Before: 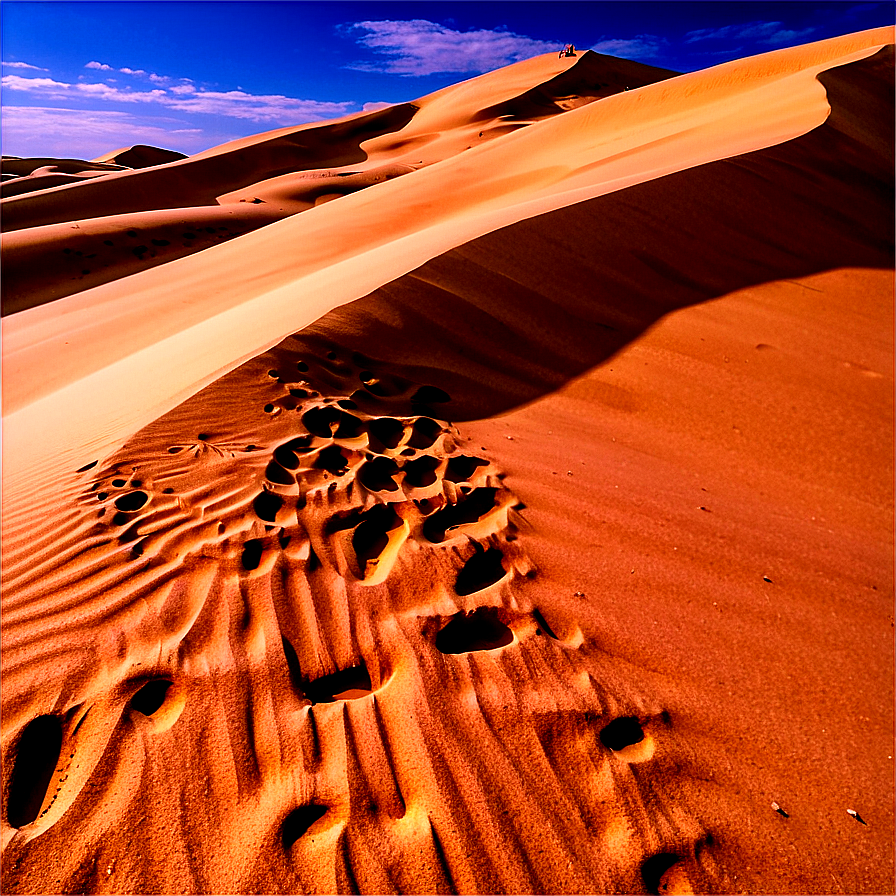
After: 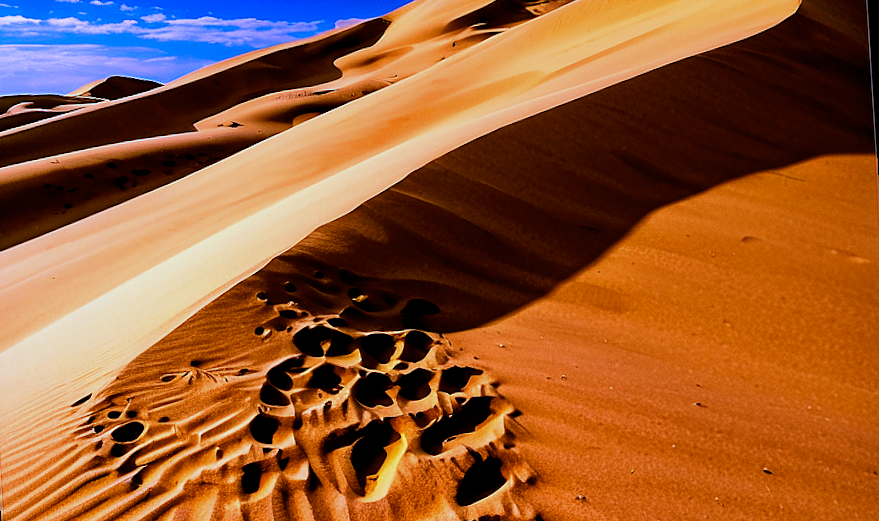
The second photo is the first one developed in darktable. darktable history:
rotate and perspective: rotation -3.52°, crop left 0.036, crop right 0.964, crop top 0.081, crop bottom 0.919
crop and rotate: top 4.848%, bottom 29.503%
color calibration: illuminant Planckian (black body), x 0.378, y 0.375, temperature 4065 K
color contrast: green-magenta contrast 0.8, blue-yellow contrast 1.1, unbound 0
white balance: red 0.982, blue 1.018
